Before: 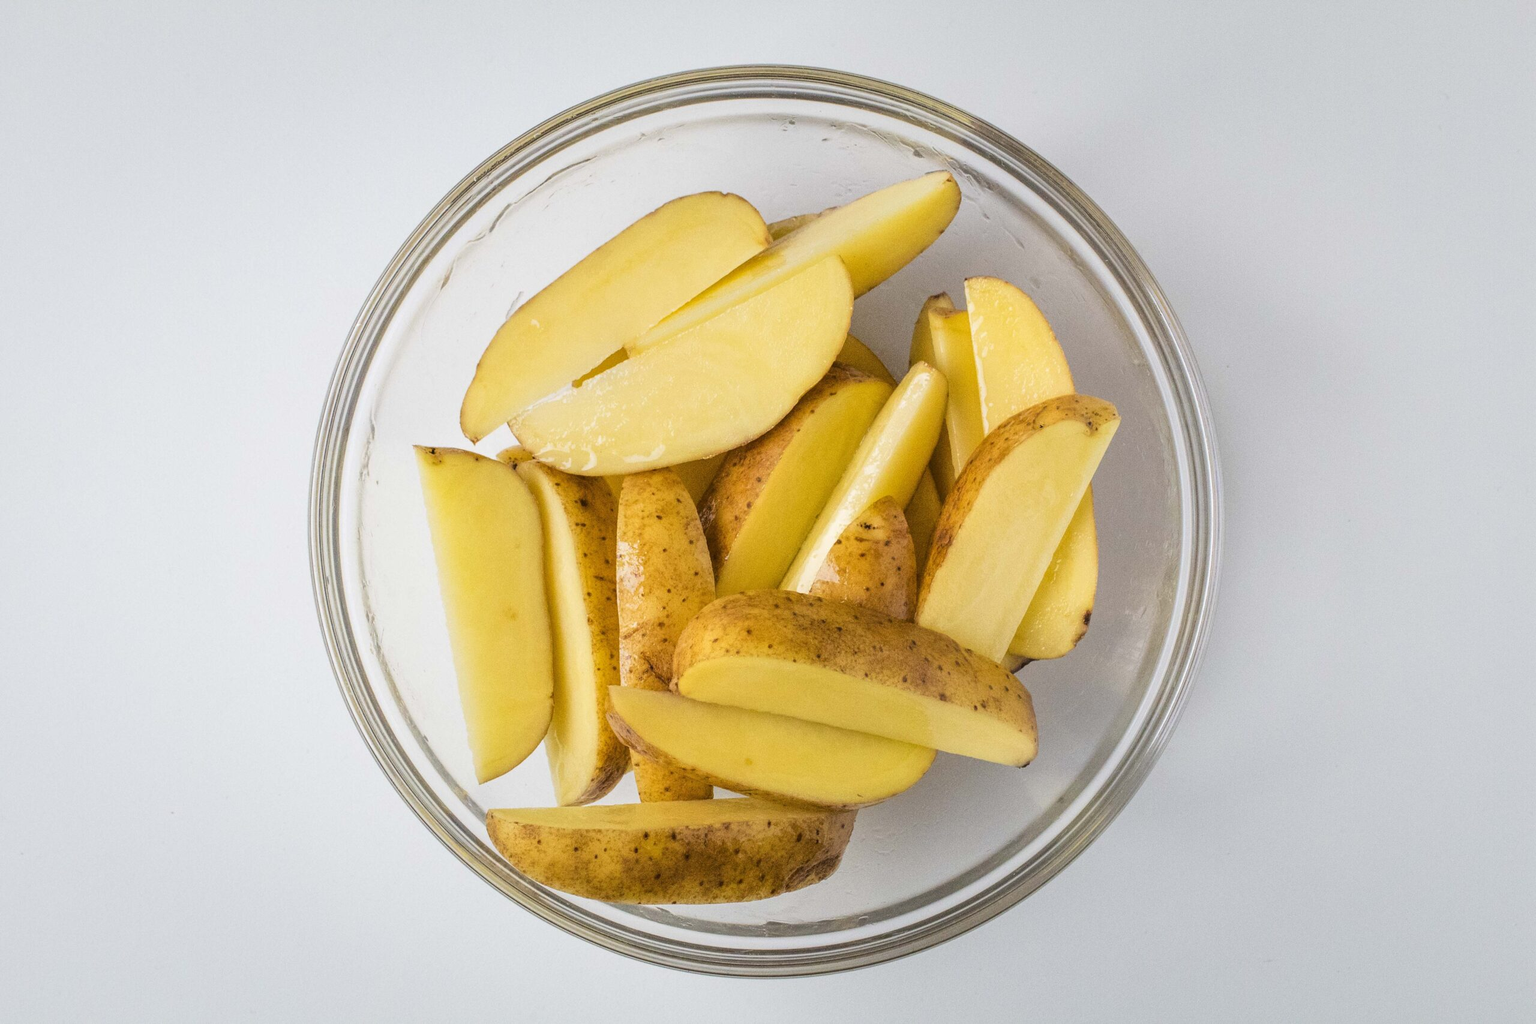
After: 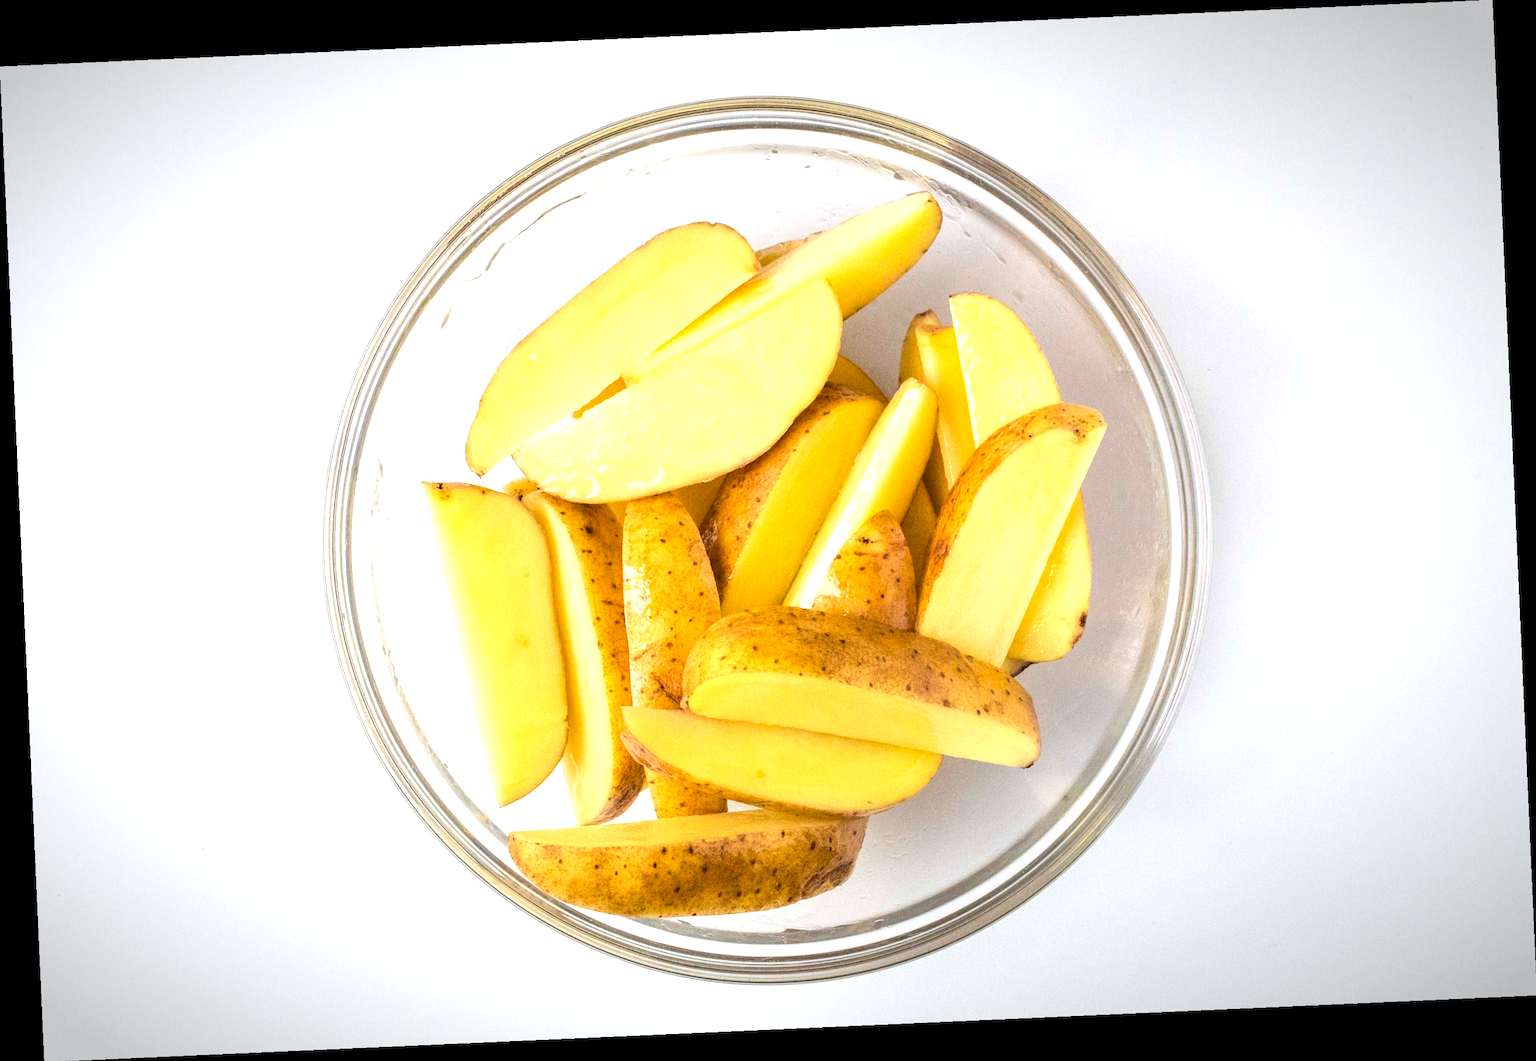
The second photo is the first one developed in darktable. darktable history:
rotate and perspective: rotation -2.56°, automatic cropping off
exposure: exposure 0.785 EV, compensate highlight preservation false
vignetting: automatic ratio true
